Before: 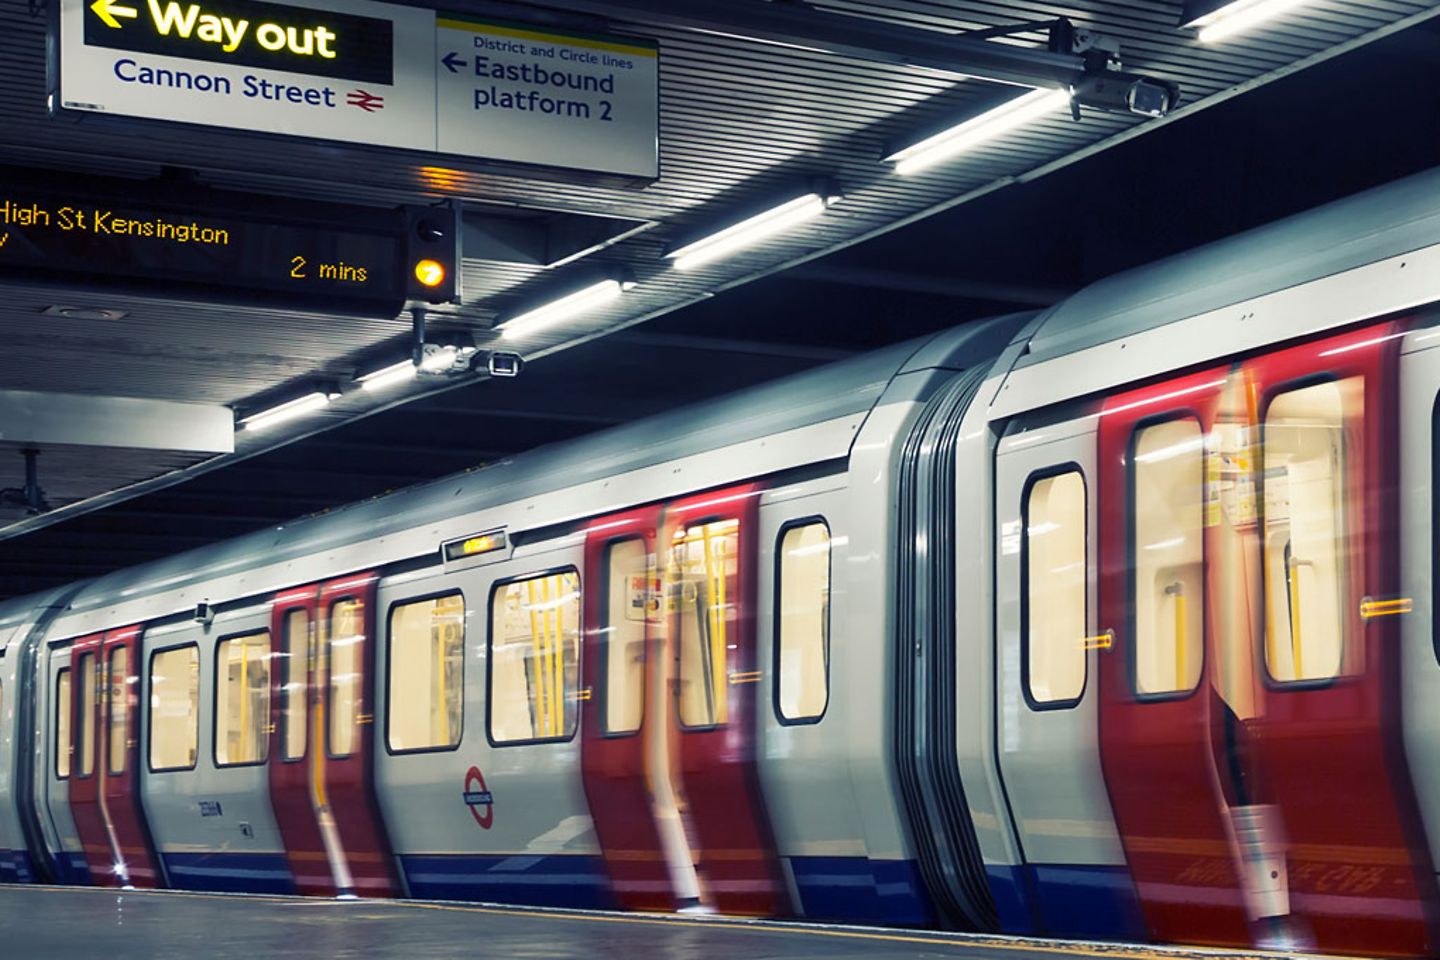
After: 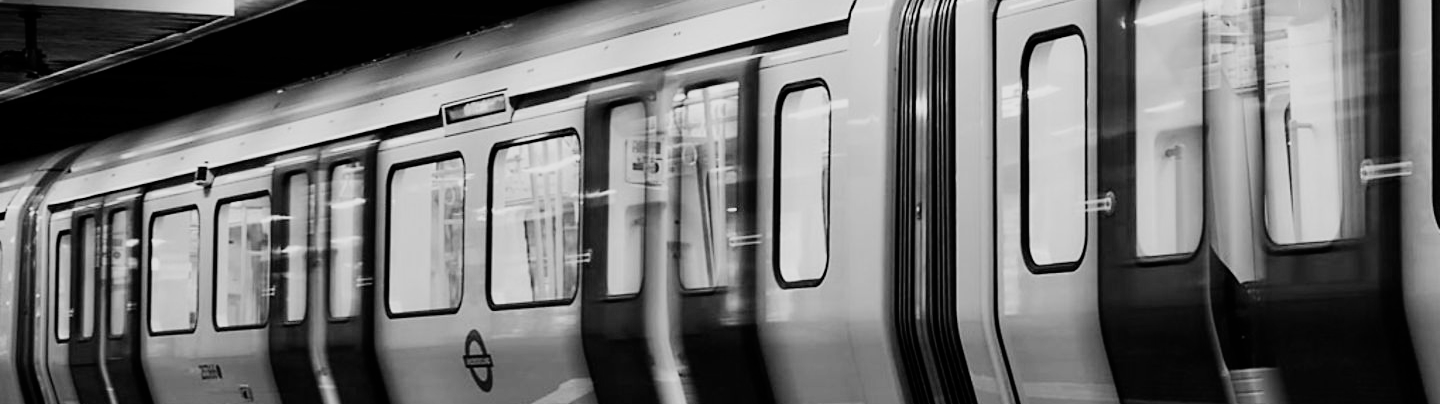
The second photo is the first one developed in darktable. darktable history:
filmic rgb: black relative exposure -5.02 EV, white relative exposure 3.99 EV, hardness 2.9, contrast 1.396, highlights saturation mix -20.63%, color science v6 (2022)
color calibration: output gray [0.25, 0.35, 0.4, 0], gray › normalize channels true, illuminant same as pipeline (D50), adaptation XYZ, x 0.346, y 0.357, temperature 5018.13 K, gamut compression 0.025
crop: top 45.591%, bottom 12.266%
velvia: on, module defaults
